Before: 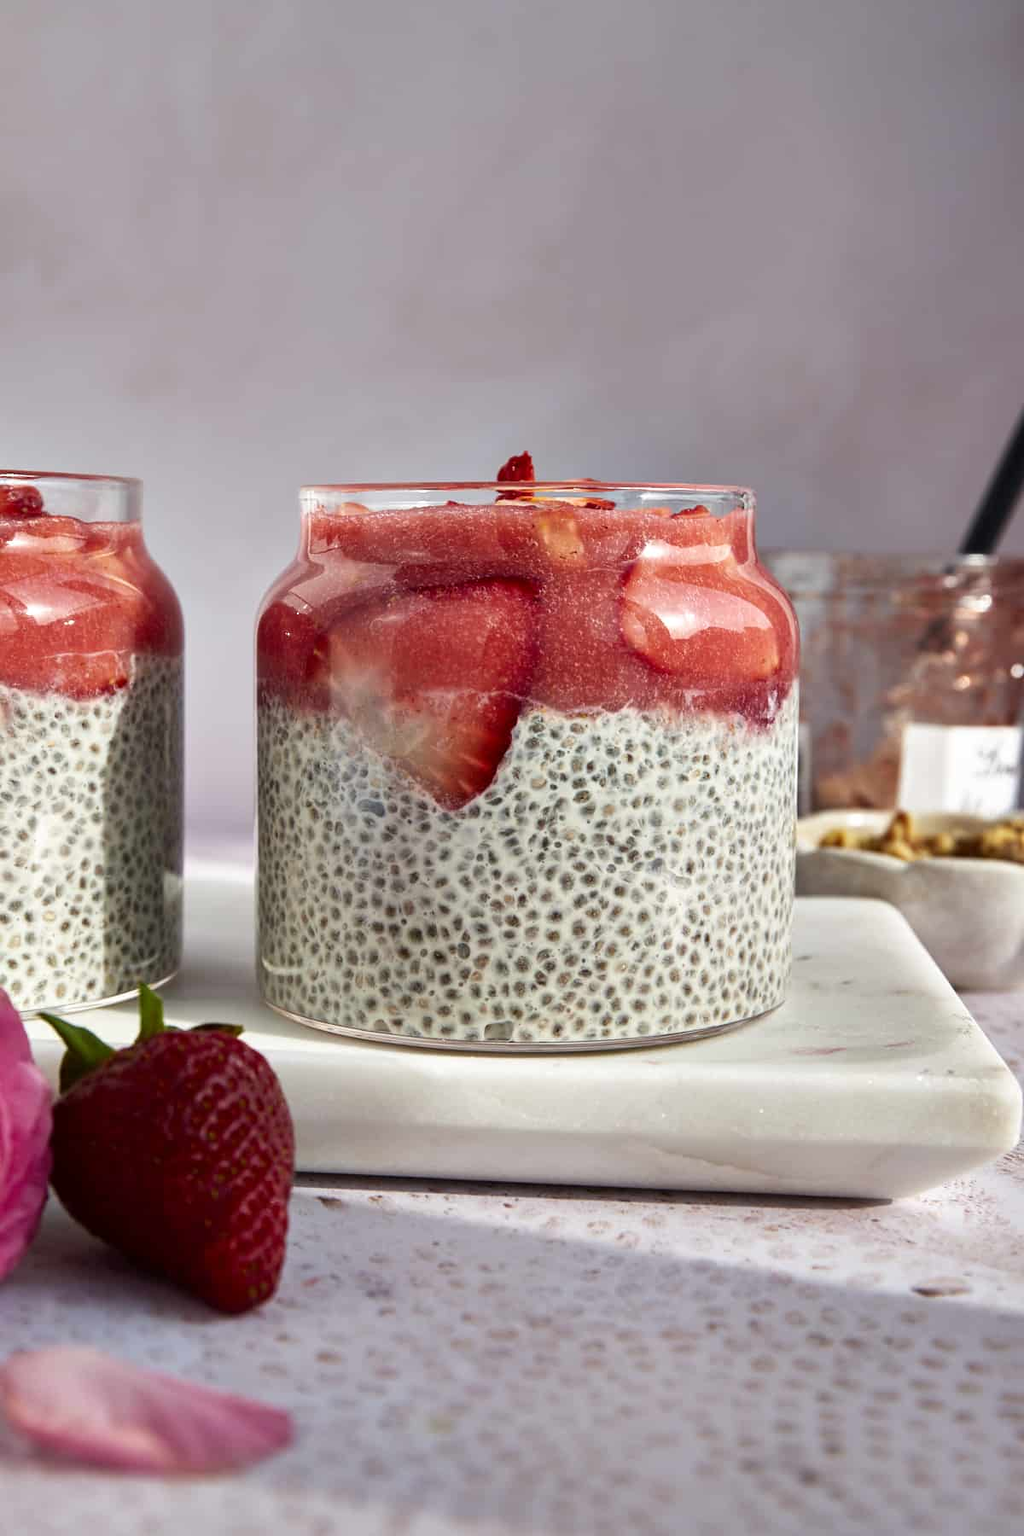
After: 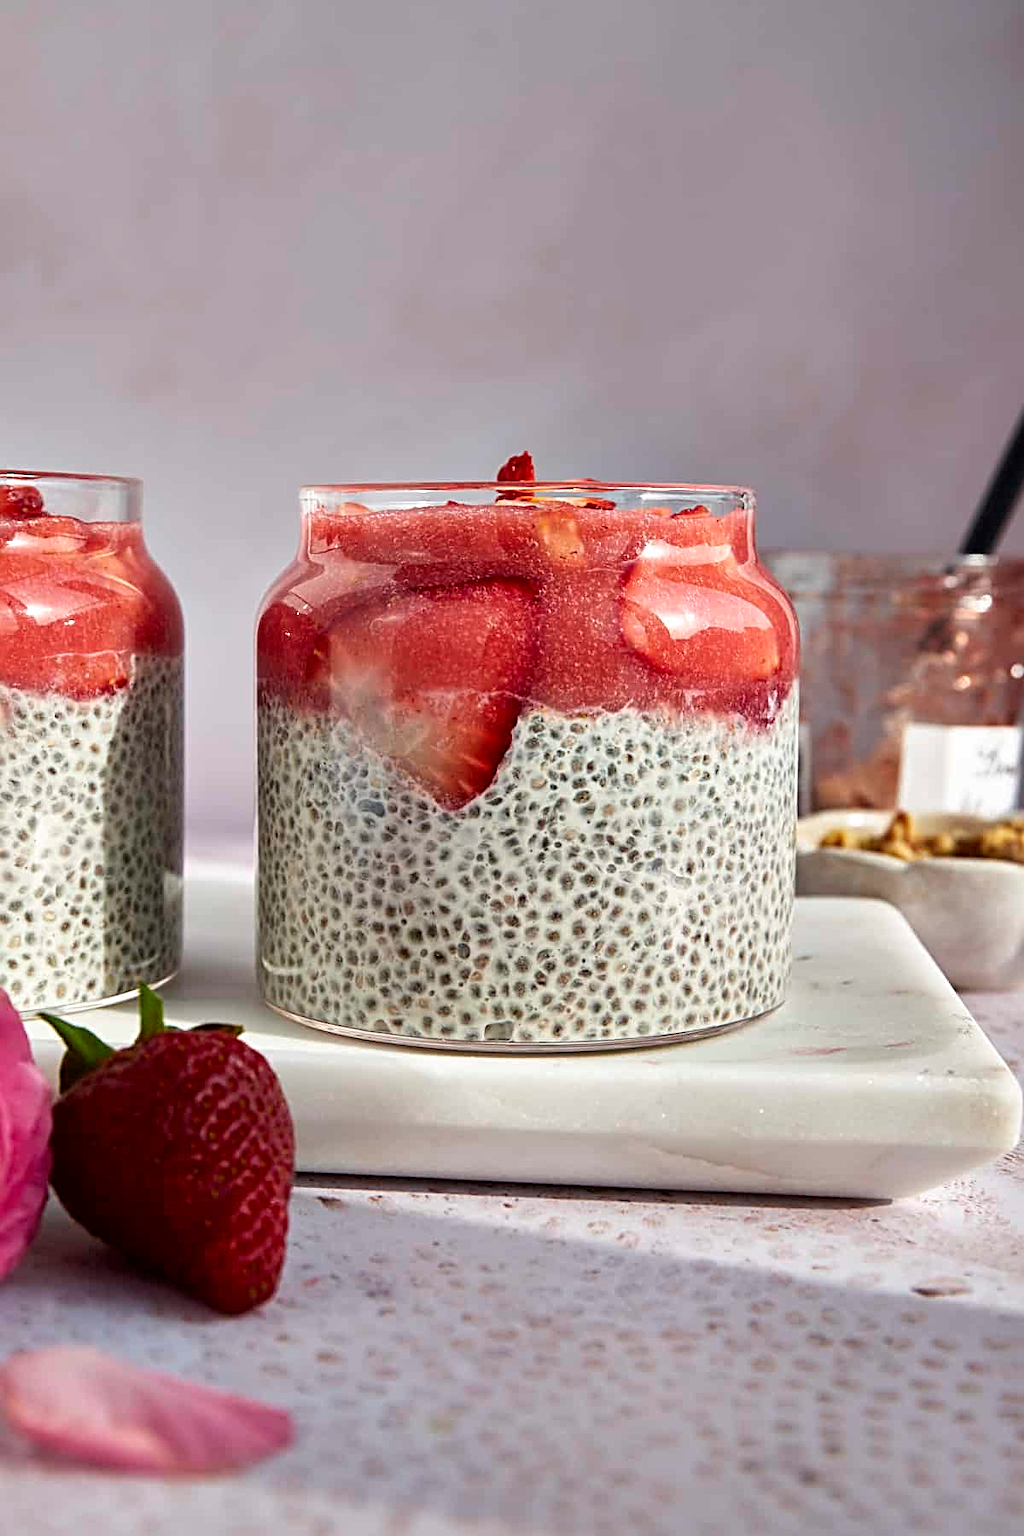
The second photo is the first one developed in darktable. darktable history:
sharpen: radius 3.138
